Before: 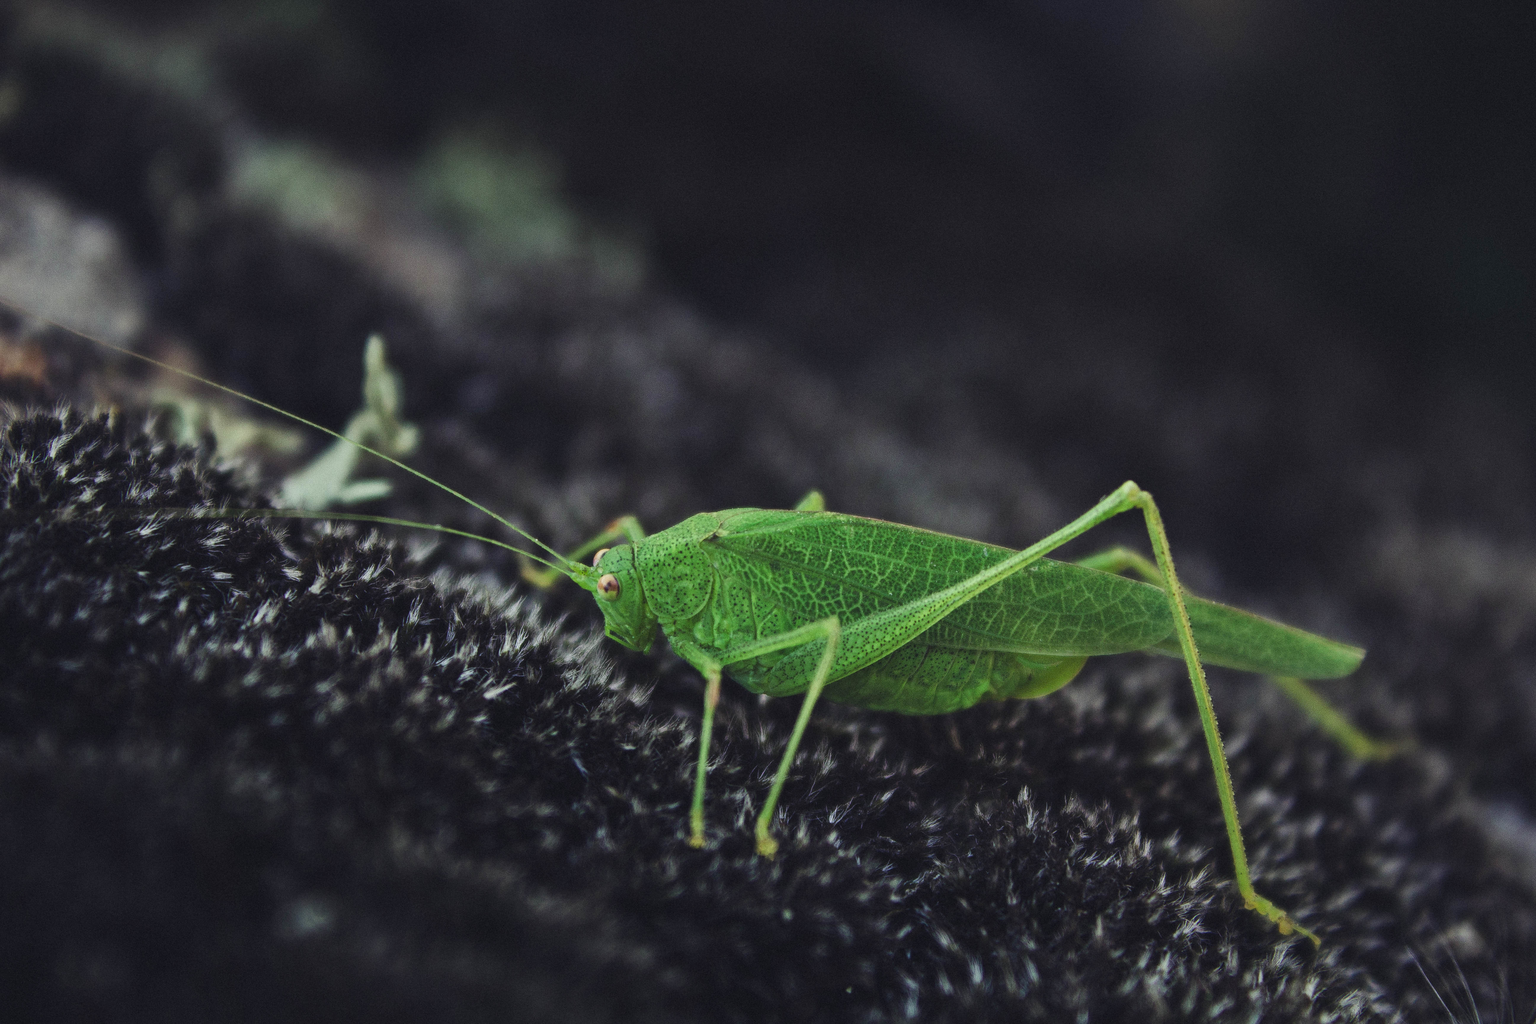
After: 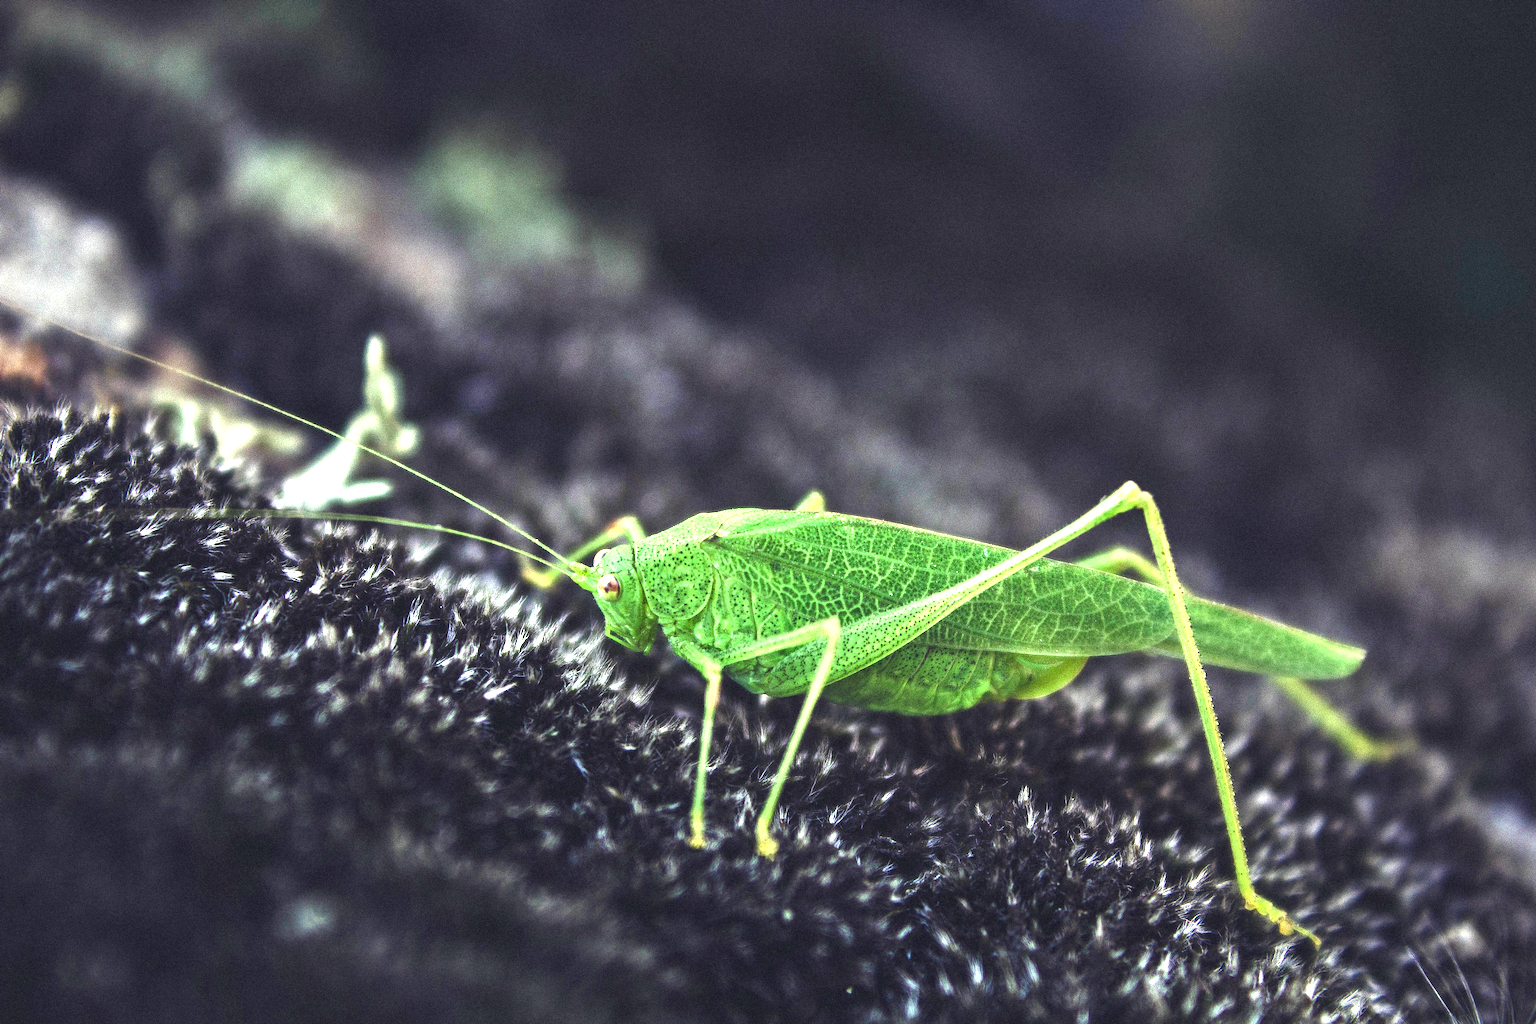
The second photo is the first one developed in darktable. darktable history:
local contrast: highlights 30%, shadows 76%, midtone range 0.743
exposure: black level correction 0, exposure 1.745 EV, compensate highlight preservation false
color balance rgb: power › luminance -8.859%, white fulcrum 0.07 EV, perceptual saturation grading › global saturation 9.215%, perceptual saturation grading › highlights -13.706%, perceptual saturation grading › mid-tones 14.859%, perceptual saturation grading › shadows 23.354%, global vibrance 24.463%
